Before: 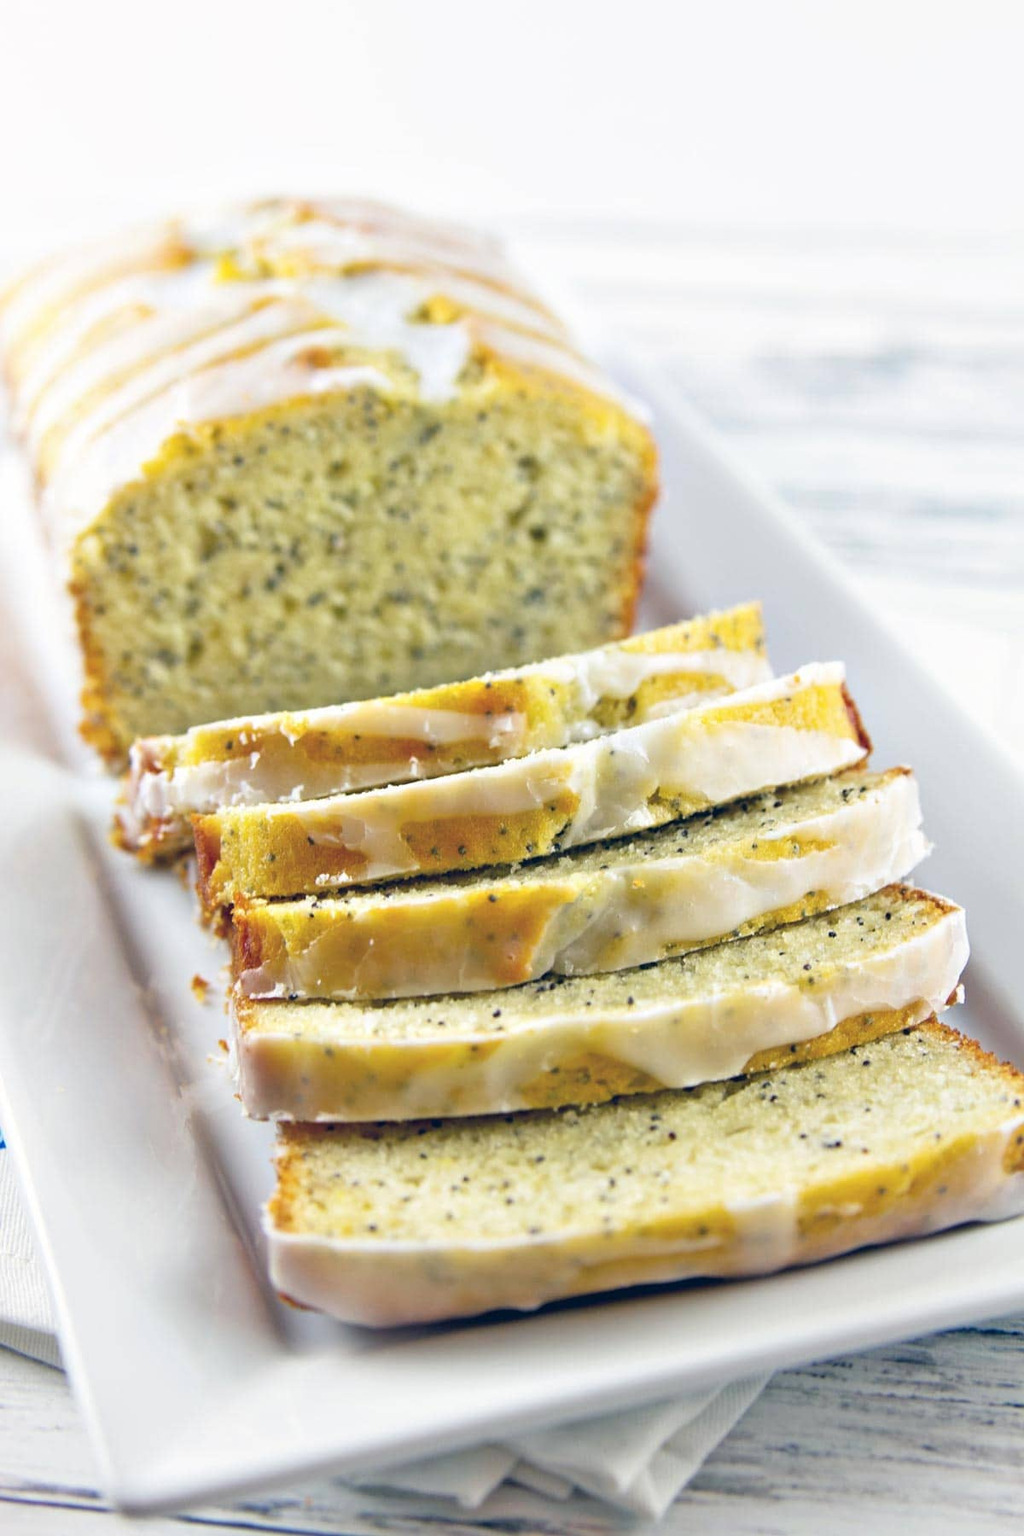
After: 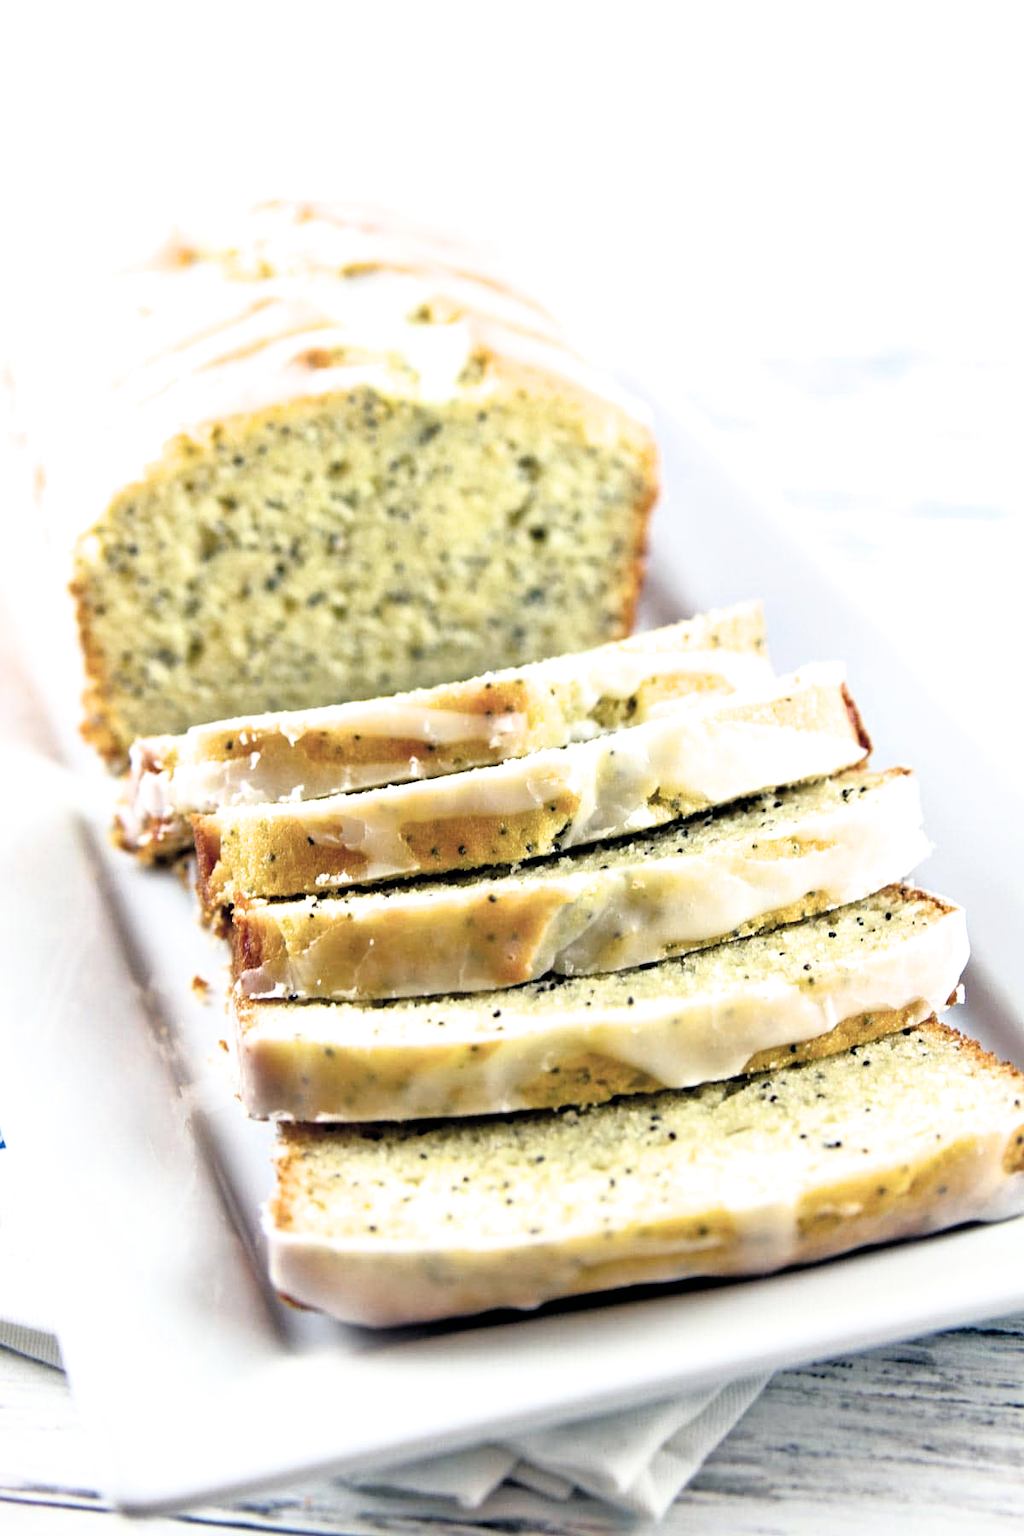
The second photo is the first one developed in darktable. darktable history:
filmic rgb: black relative exposure -3.62 EV, white relative exposure 2.13 EV, hardness 3.64
